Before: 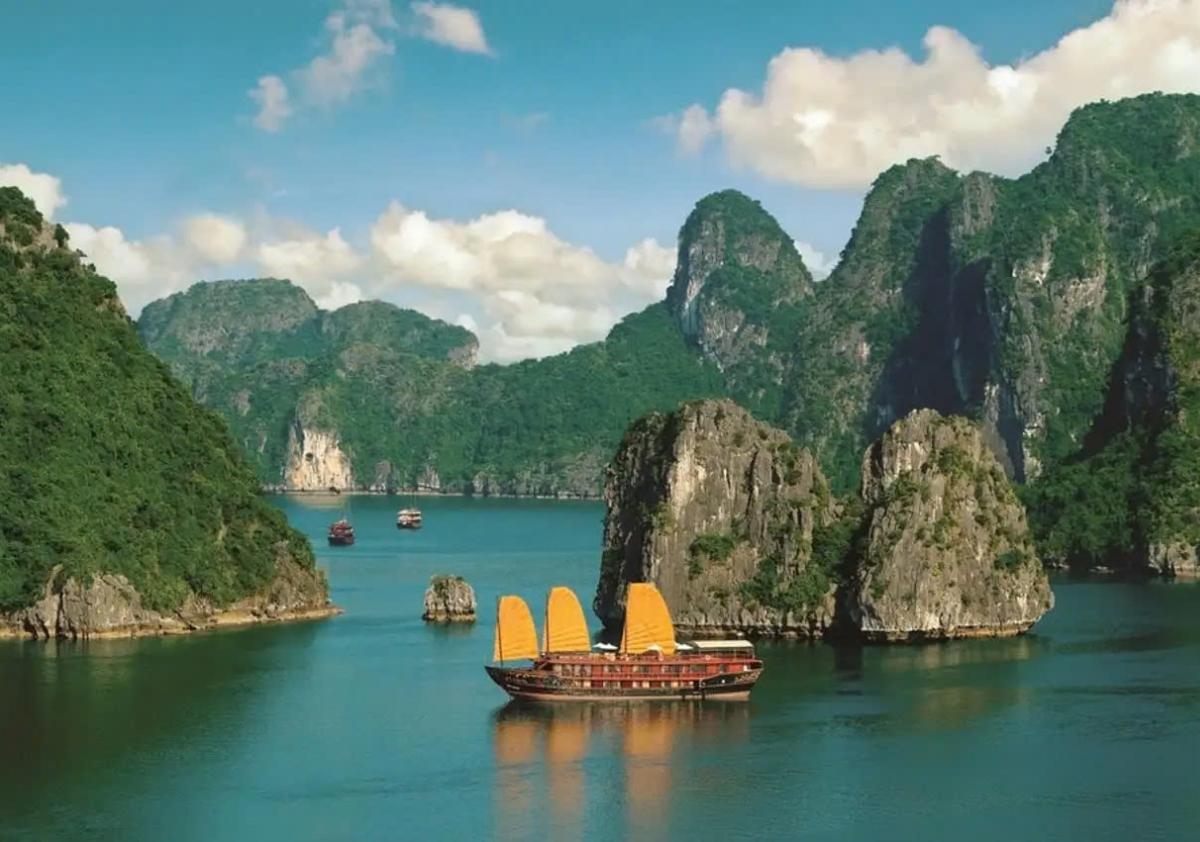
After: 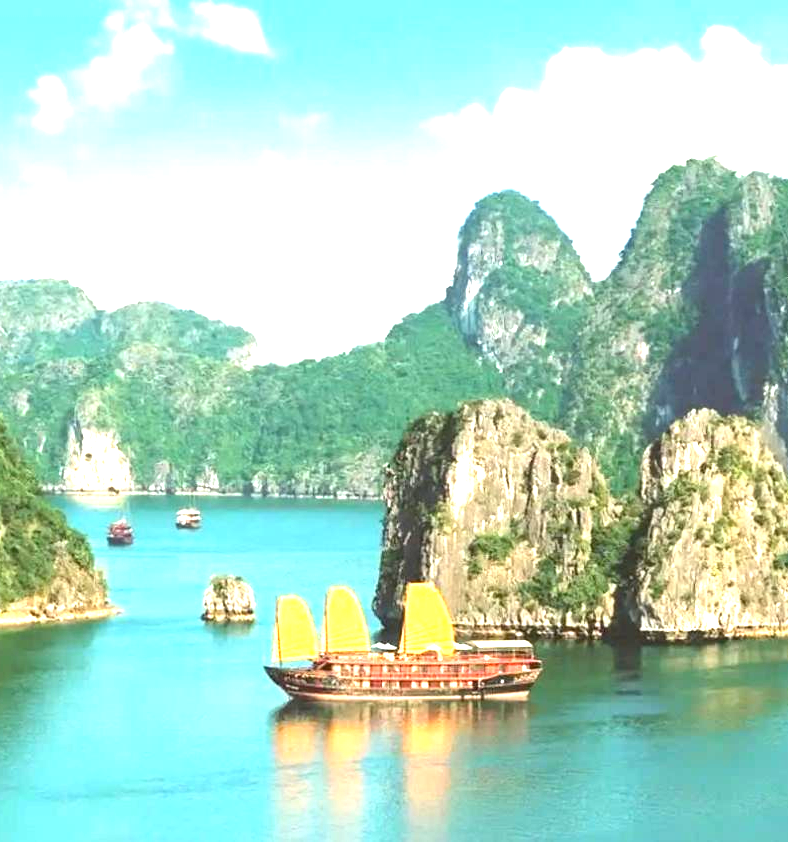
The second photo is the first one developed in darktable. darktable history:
exposure: black level correction 0, exposure 2.106 EV, compensate exposure bias true, compensate highlight preservation false
crop and rotate: left 18.435%, right 15.837%
